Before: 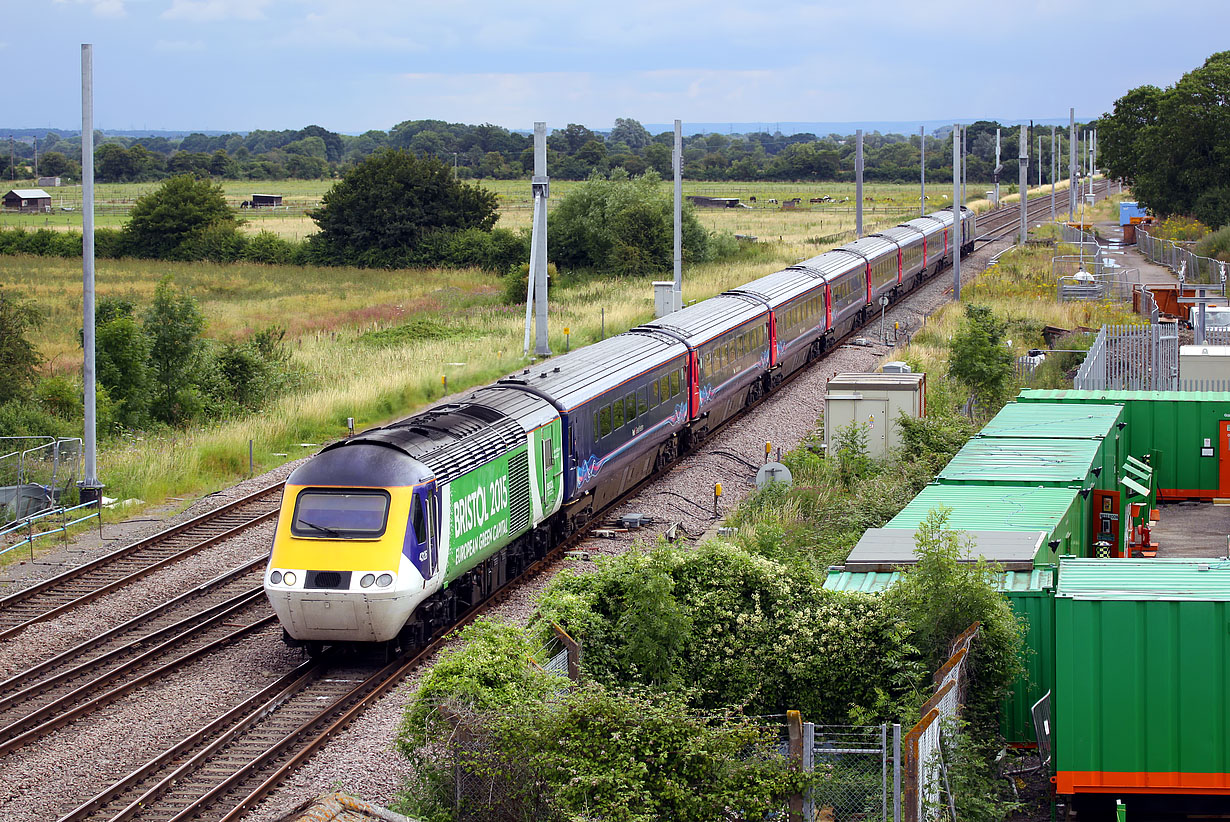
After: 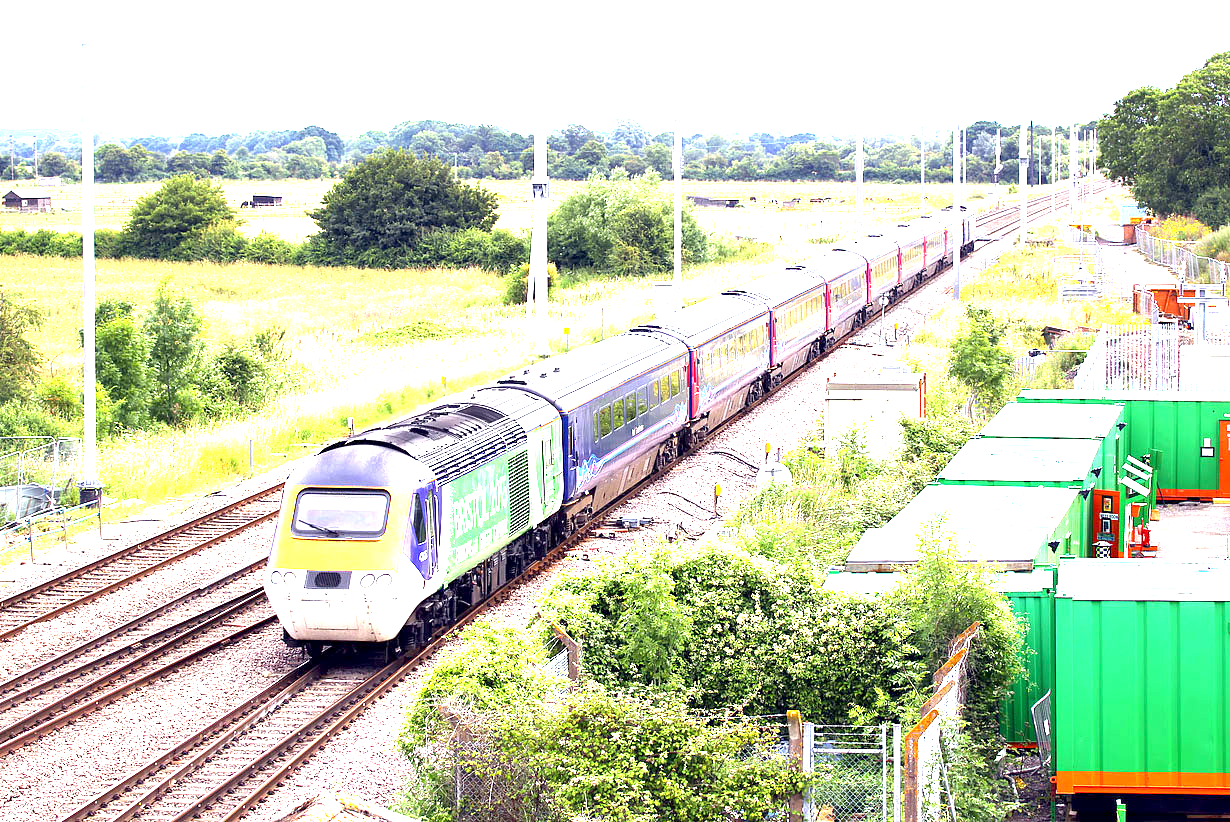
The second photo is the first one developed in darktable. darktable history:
exposure: black level correction 0.001, exposure 2.662 EV, compensate exposure bias true, compensate highlight preservation false
